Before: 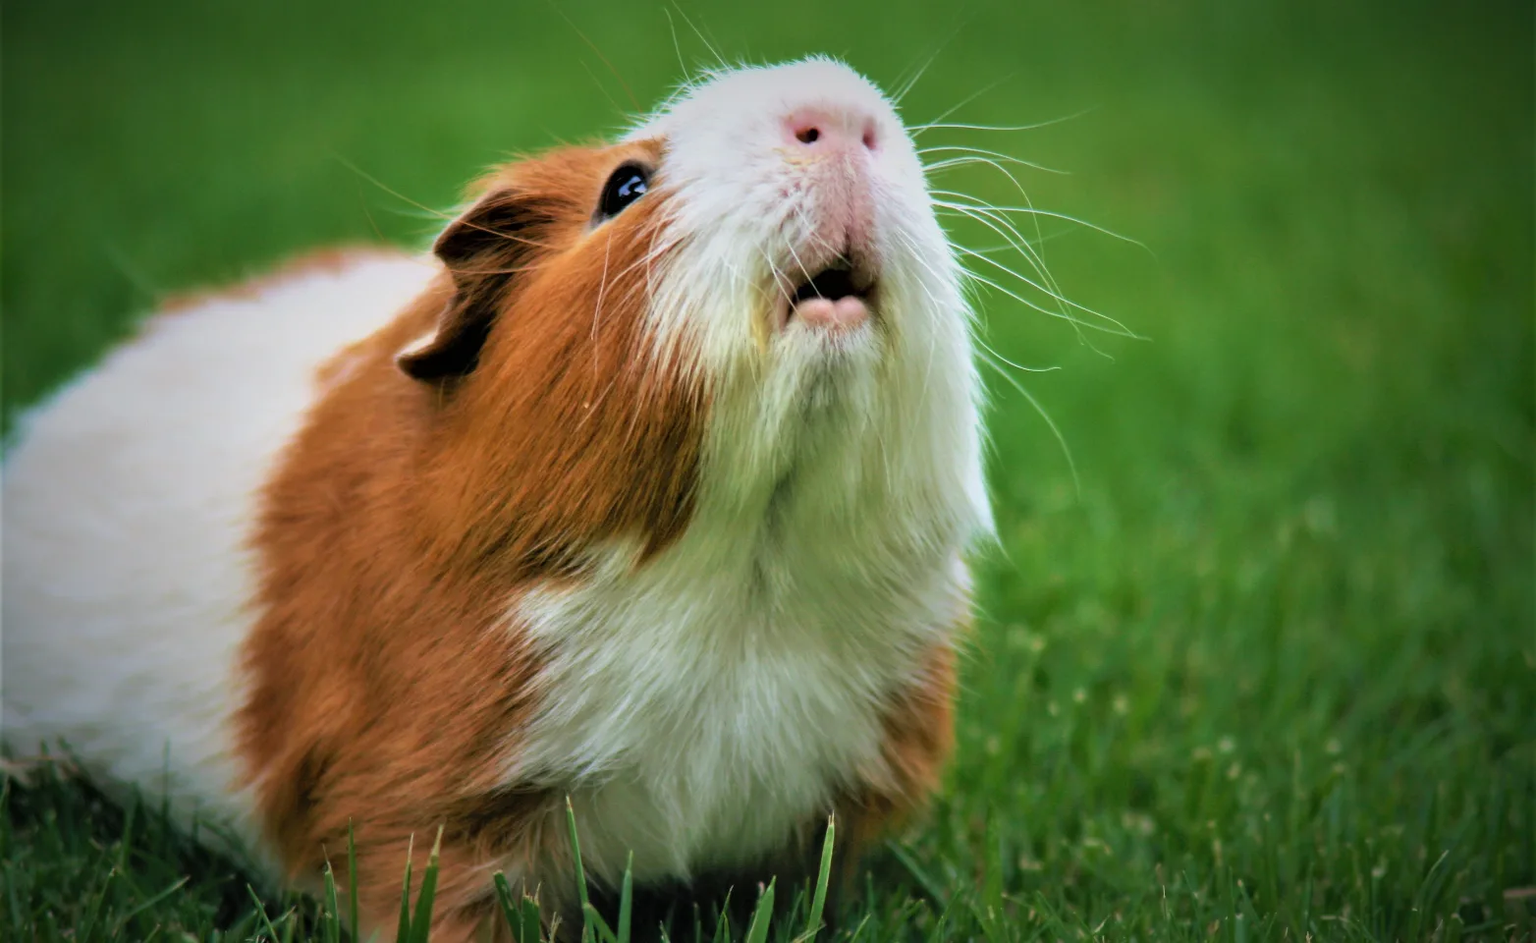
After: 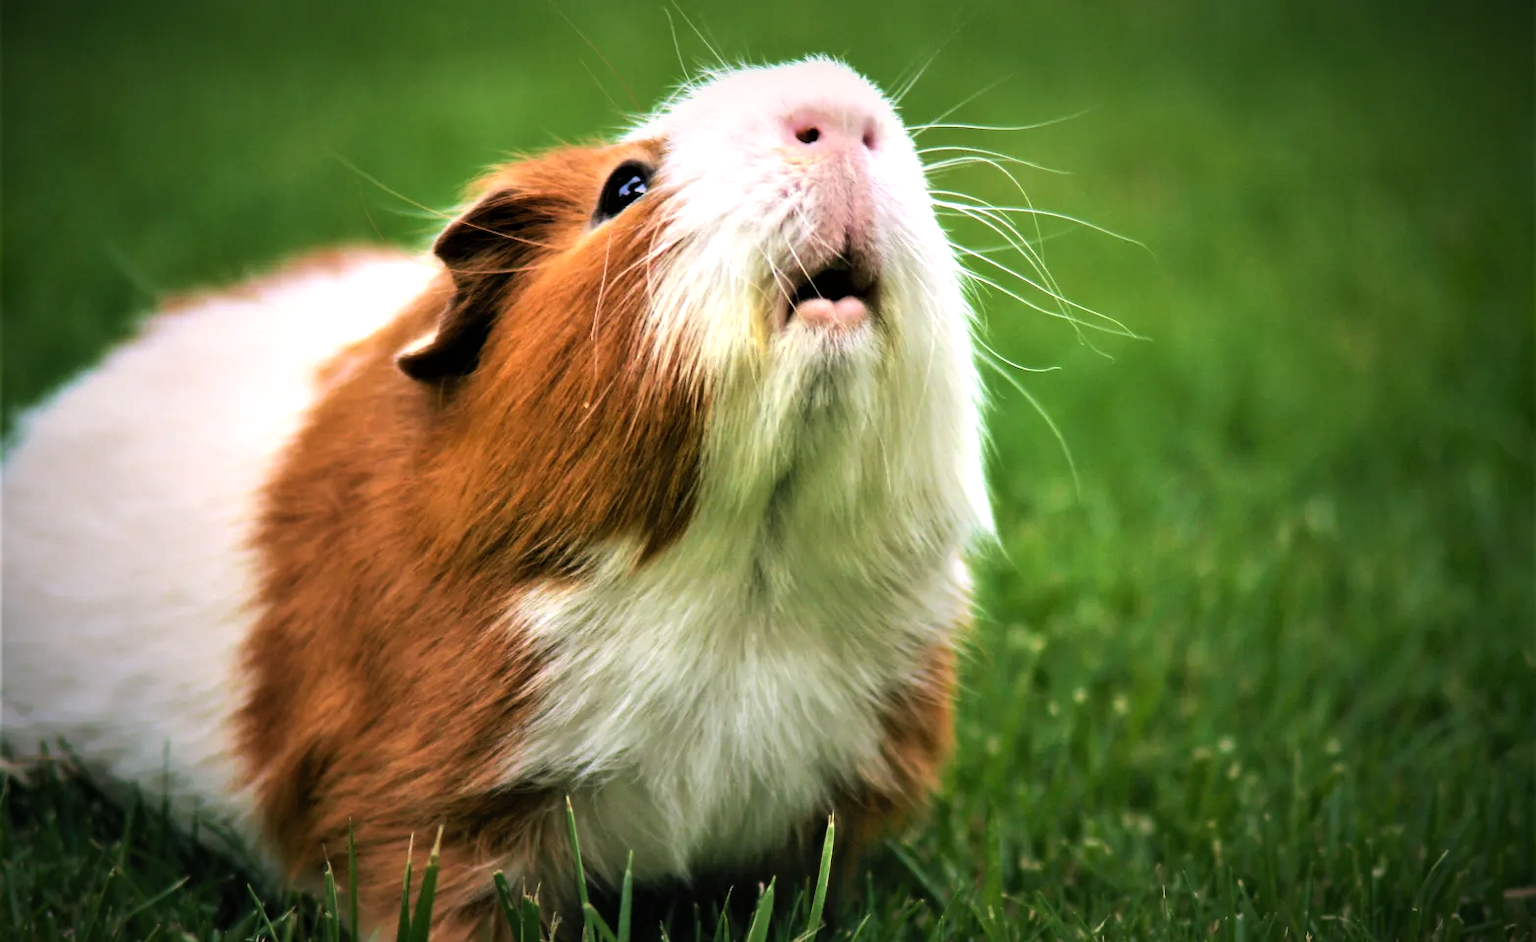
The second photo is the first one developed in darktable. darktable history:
color correction: highlights a* 6, highlights b* 4.72
tone equalizer: -8 EV -0.719 EV, -7 EV -0.732 EV, -6 EV -0.64 EV, -5 EV -0.41 EV, -3 EV 0.382 EV, -2 EV 0.6 EV, -1 EV 0.689 EV, +0 EV 0.769 EV, edges refinement/feathering 500, mask exposure compensation -1.57 EV, preserve details no
